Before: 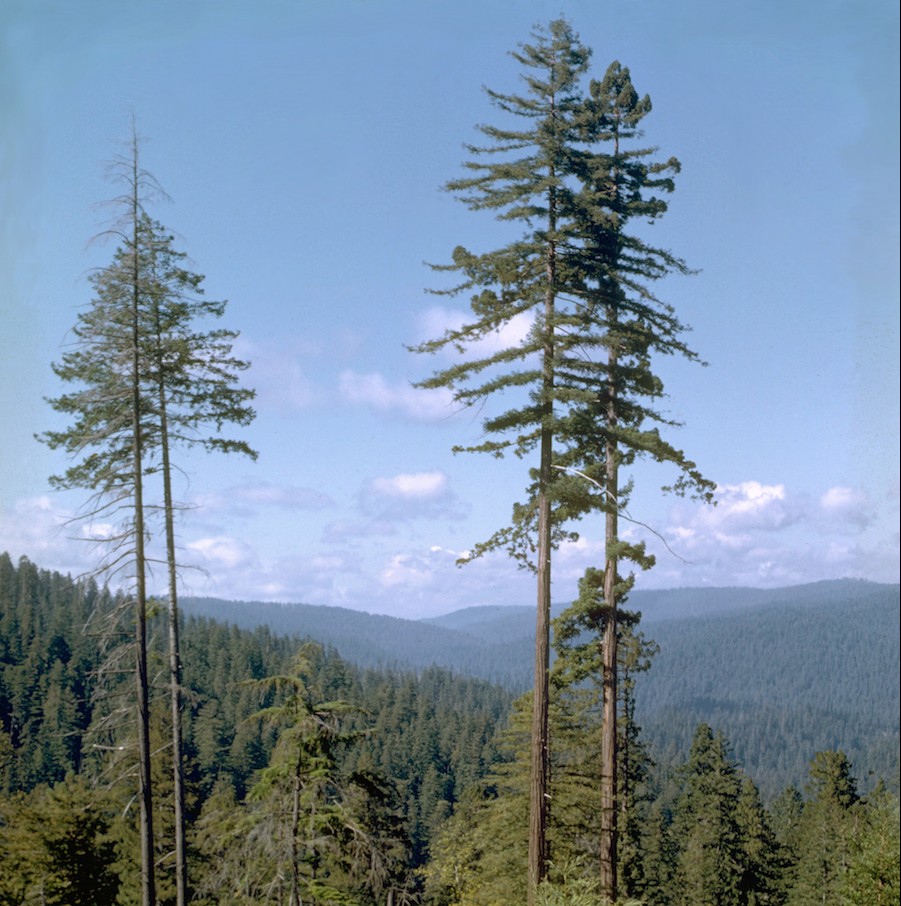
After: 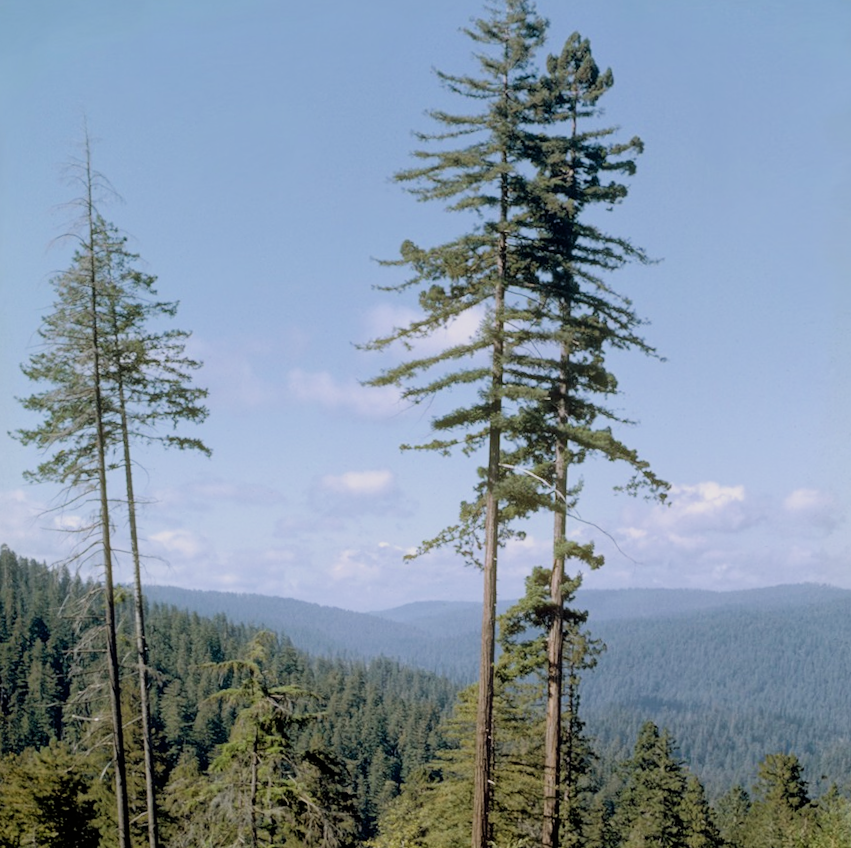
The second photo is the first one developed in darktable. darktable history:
rotate and perspective: rotation 0.062°, lens shift (vertical) 0.115, lens shift (horizontal) -0.133, crop left 0.047, crop right 0.94, crop top 0.061, crop bottom 0.94
exposure: exposure 0.376 EV, compensate highlight preservation false
filmic rgb: black relative exposure -7.65 EV, white relative exposure 4.56 EV, hardness 3.61, contrast 1.05
